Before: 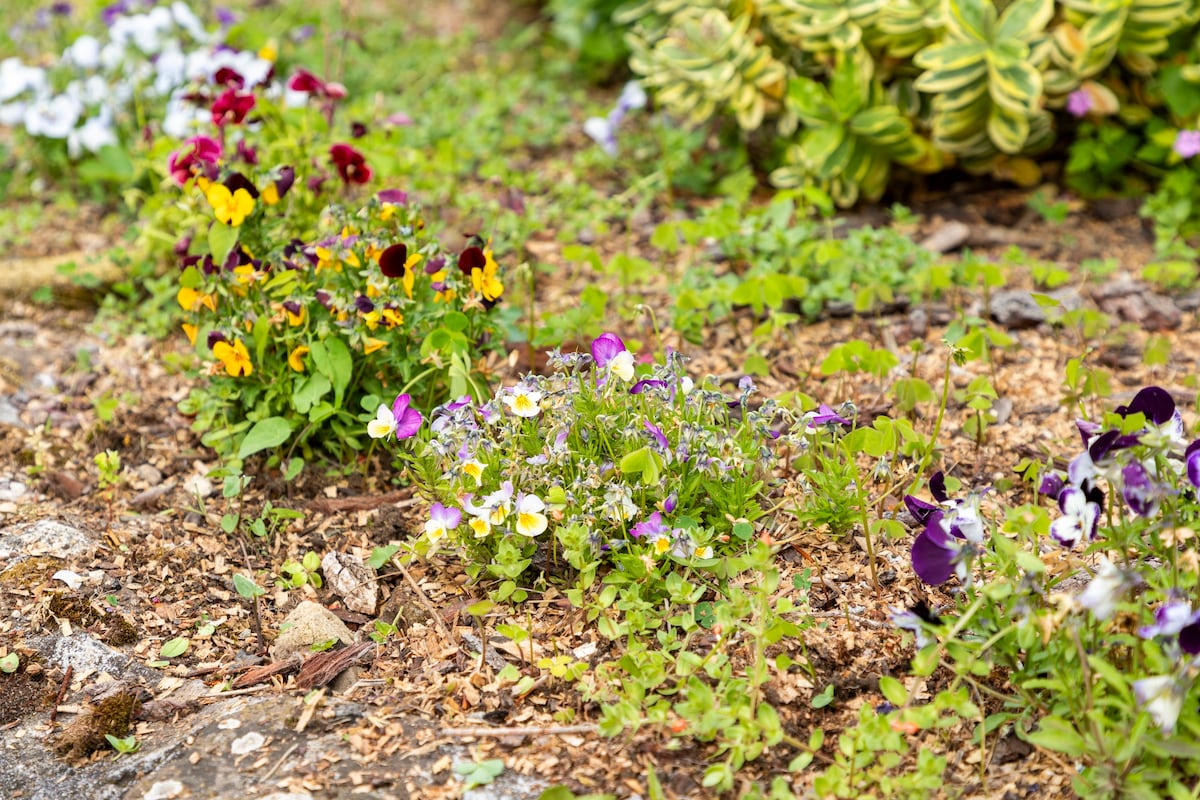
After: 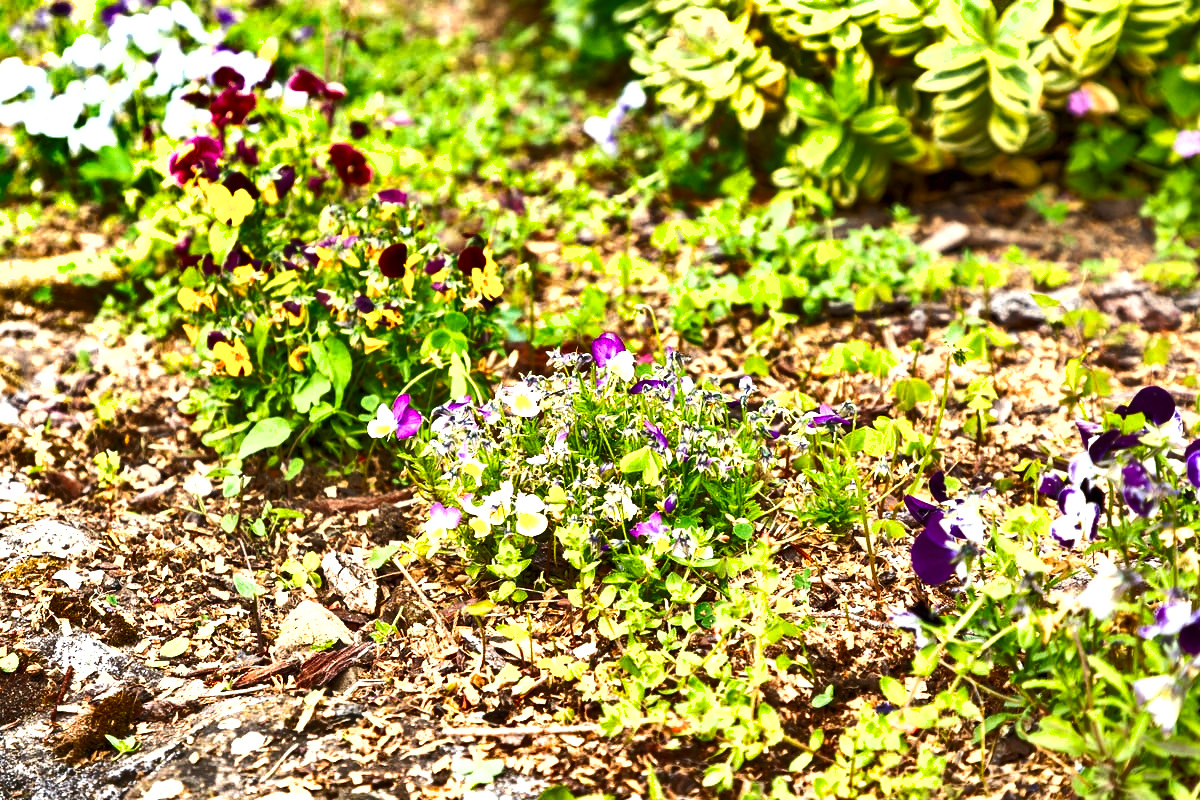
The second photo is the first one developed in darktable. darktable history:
exposure: black level correction 0, exposure 1.097 EV, compensate highlight preservation false
shadows and highlights: white point adjustment -3.58, highlights -63.83, soften with gaussian
